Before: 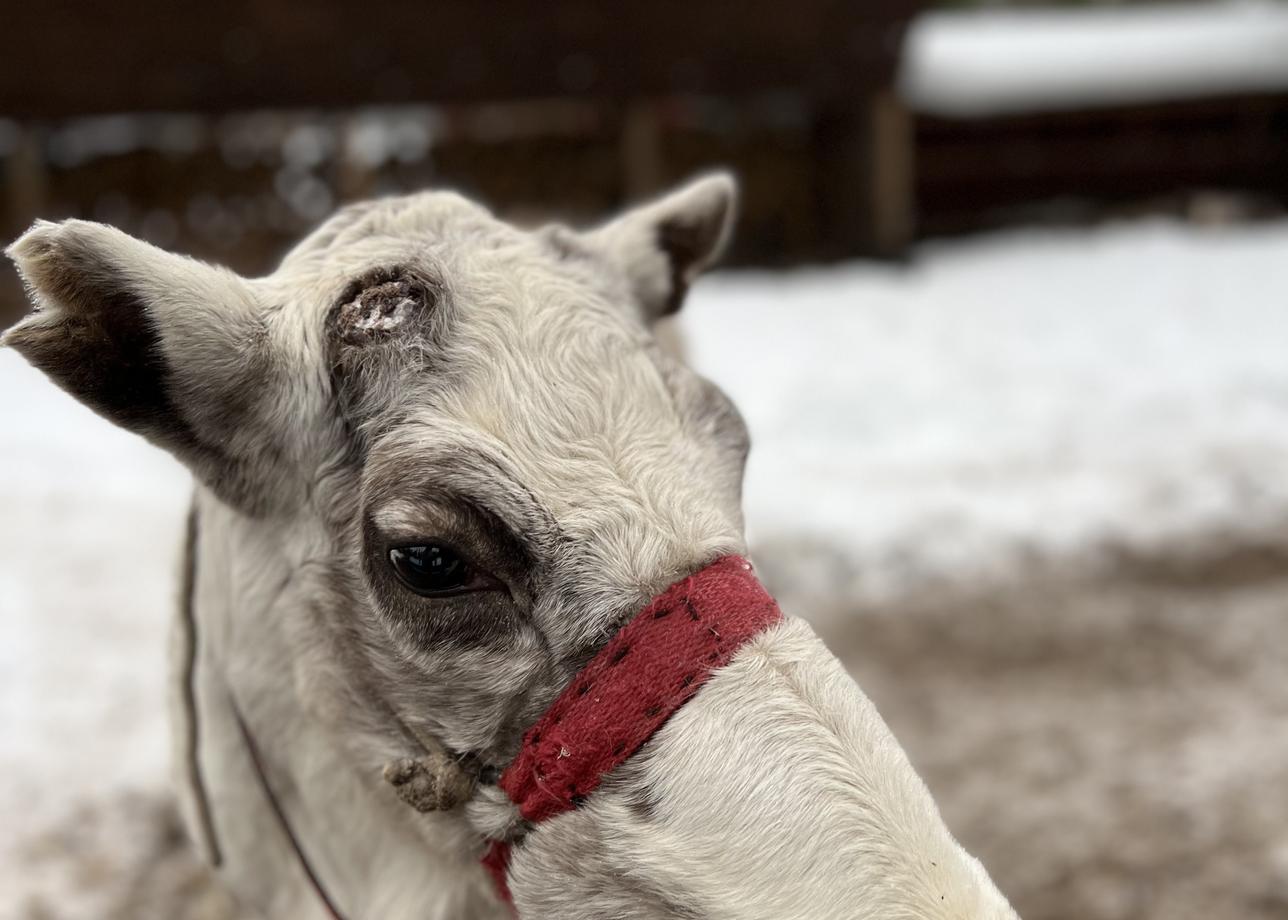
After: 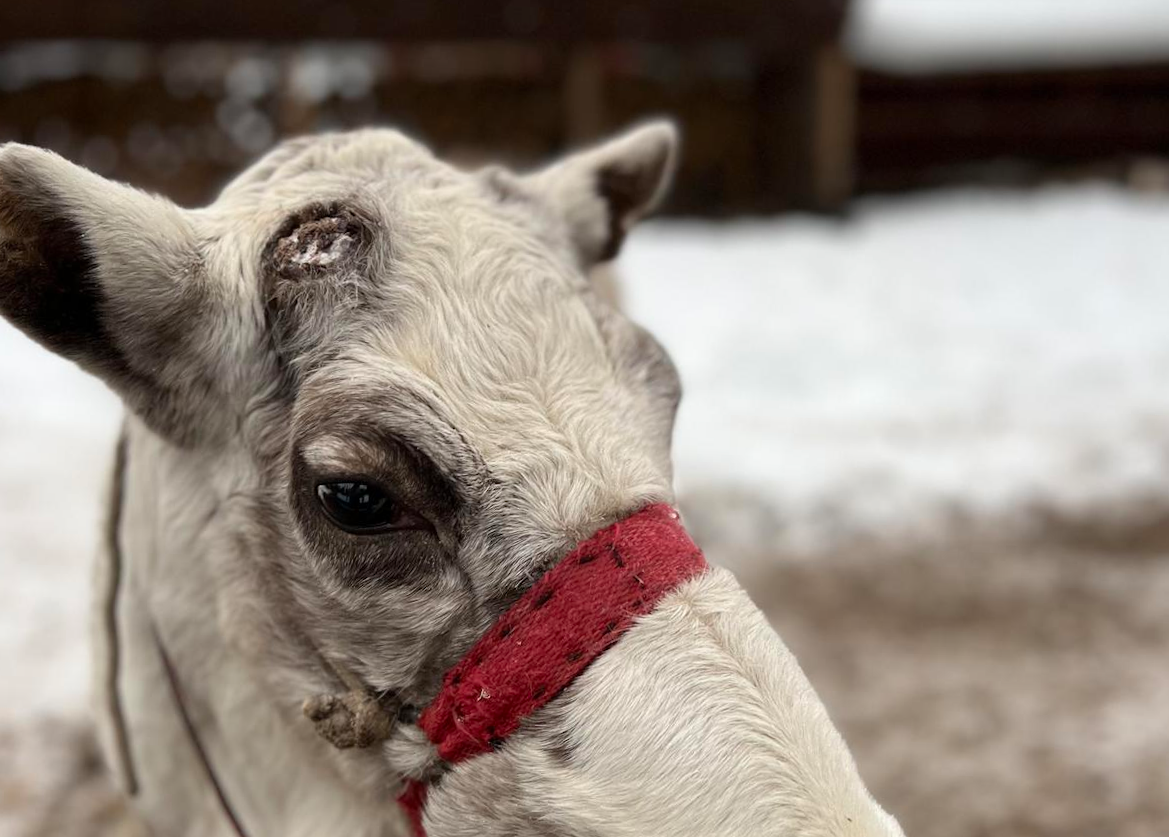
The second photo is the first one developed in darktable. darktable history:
crop and rotate: angle -2.16°, left 3.083%, top 3.757%, right 1.399%, bottom 0.471%
